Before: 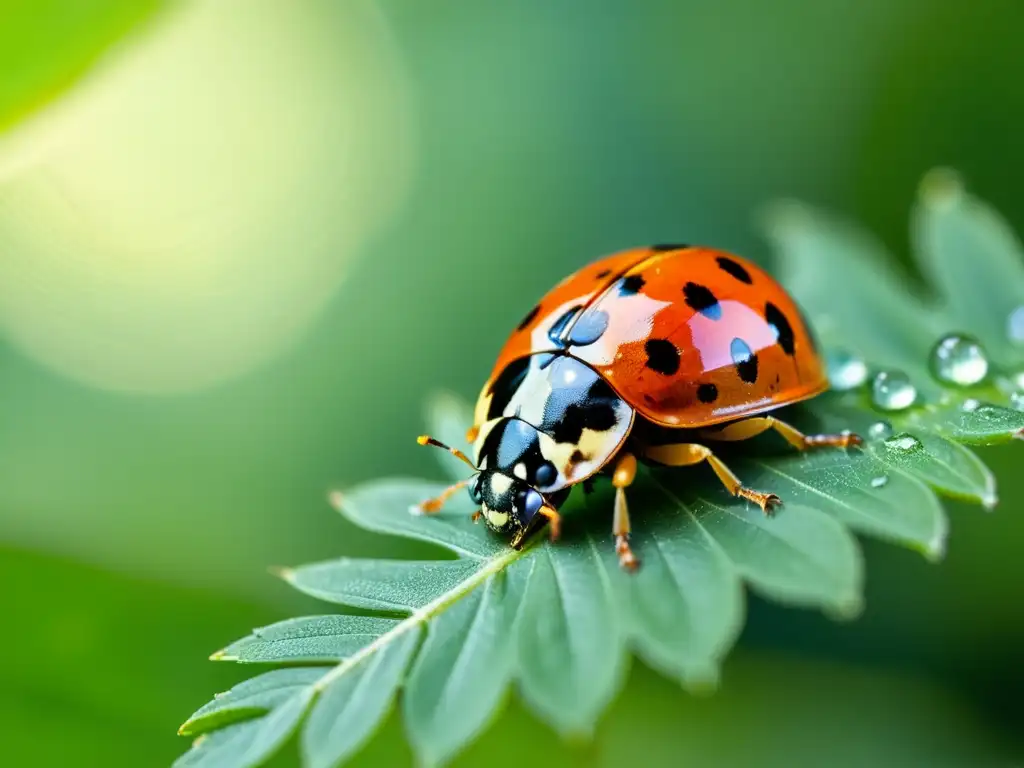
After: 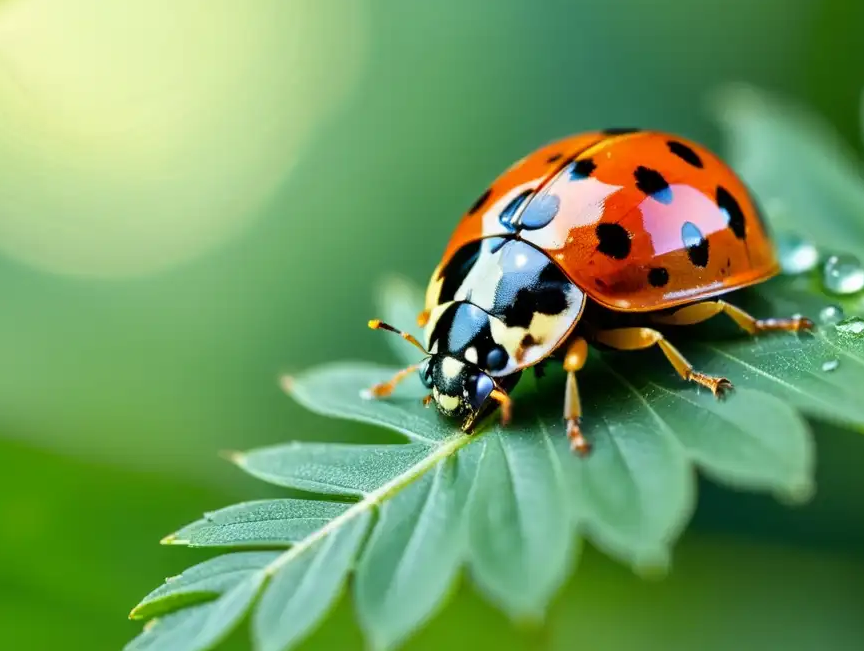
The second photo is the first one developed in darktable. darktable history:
crop and rotate: left 4.883%, top 15.196%, right 10.658%
